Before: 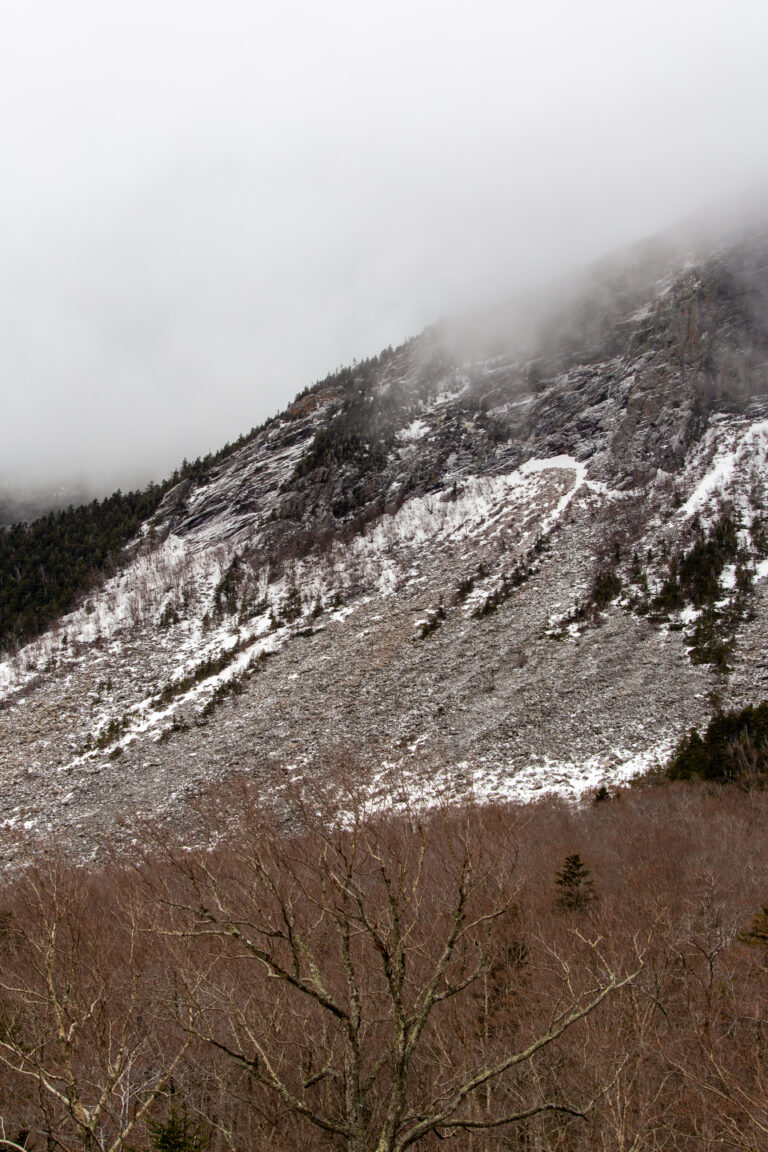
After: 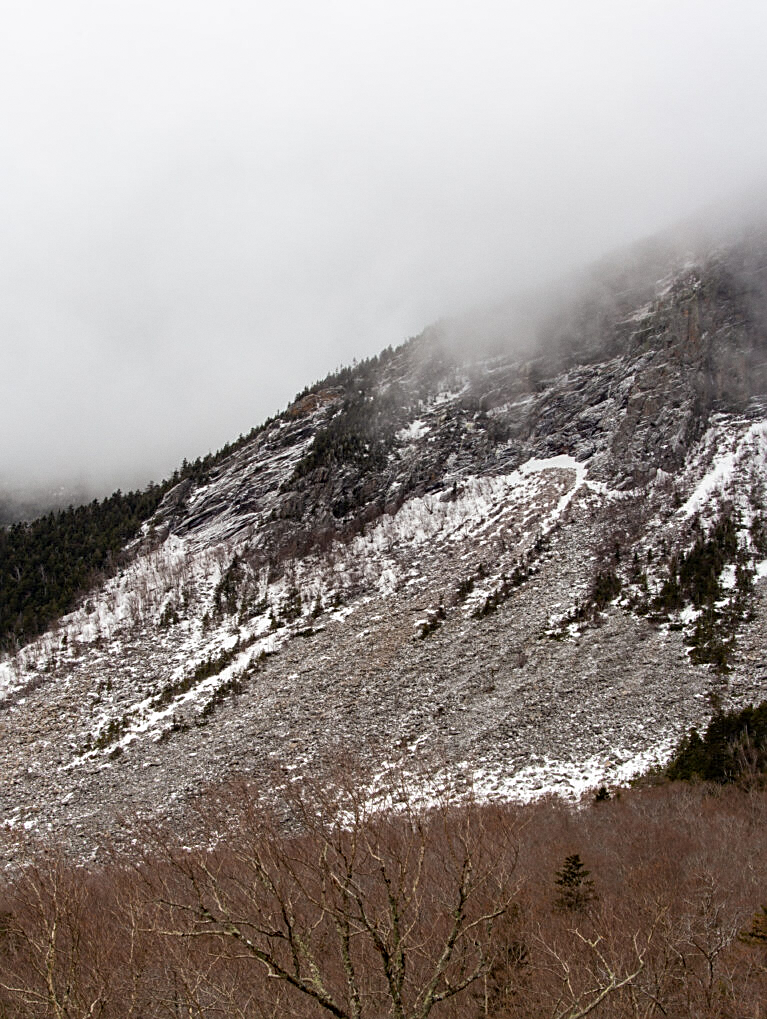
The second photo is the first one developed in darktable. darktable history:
grain: coarseness 0.09 ISO, strength 10%
crop and rotate: top 0%, bottom 11.49%
sharpen: on, module defaults
